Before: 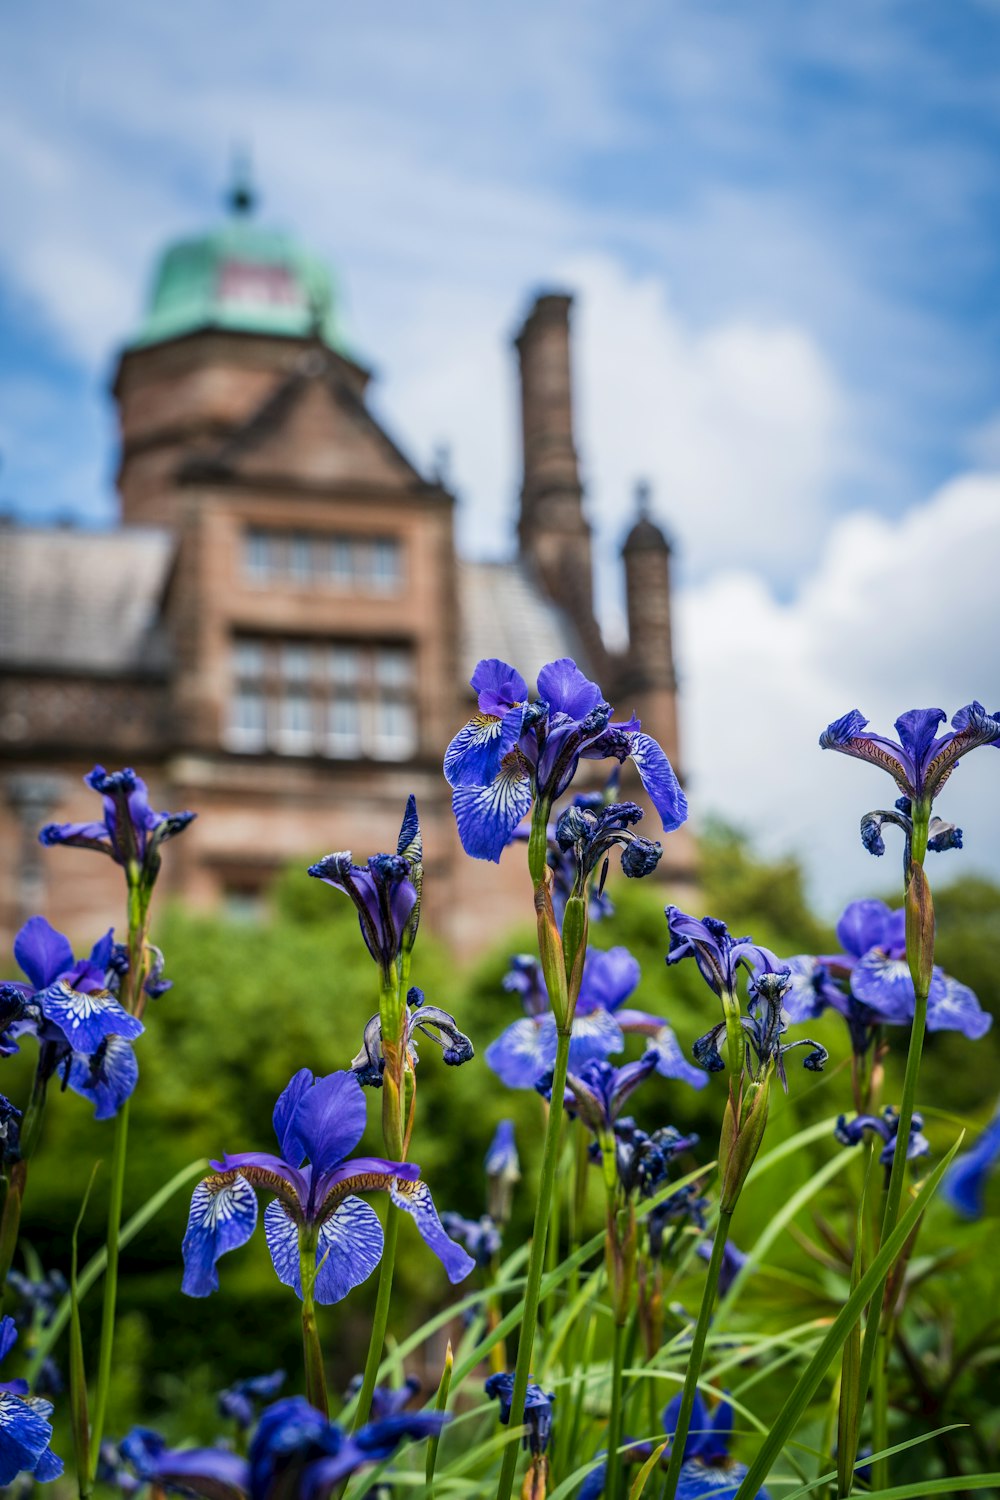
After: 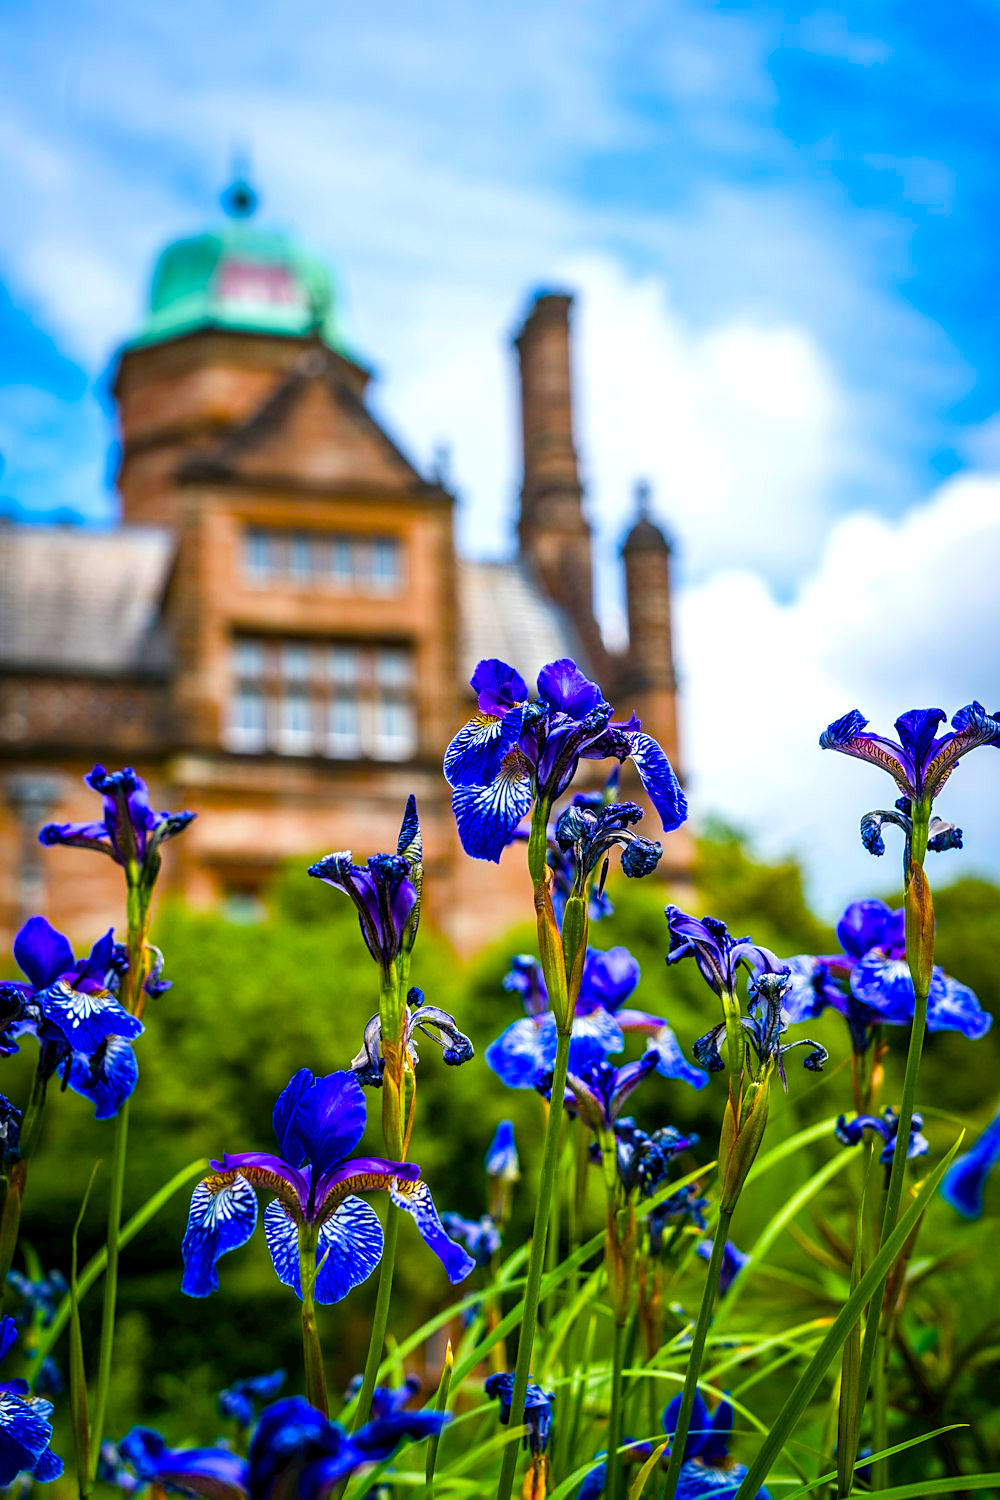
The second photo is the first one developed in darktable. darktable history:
sharpen: radius 1.864, amount 0.398, threshold 1.271
base curve: curves: ch0 [(0, 0) (0.472, 0.455) (1, 1)], preserve colors none
color balance rgb: linear chroma grading › shadows 10%, linear chroma grading › highlights 10%, linear chroma grading › global chroma 15%, linear chroma grading › mid-tones 15%, perceptual saturation grading › global saturation 40%, perceptual saturation grading › highlights -25%, perceptual saturation grading › mid-tones 35%, perceptual saturation grading › shadows 35%, perceptual brilliance grading › global brilliance 11.29%, global vibrance 11.29%
